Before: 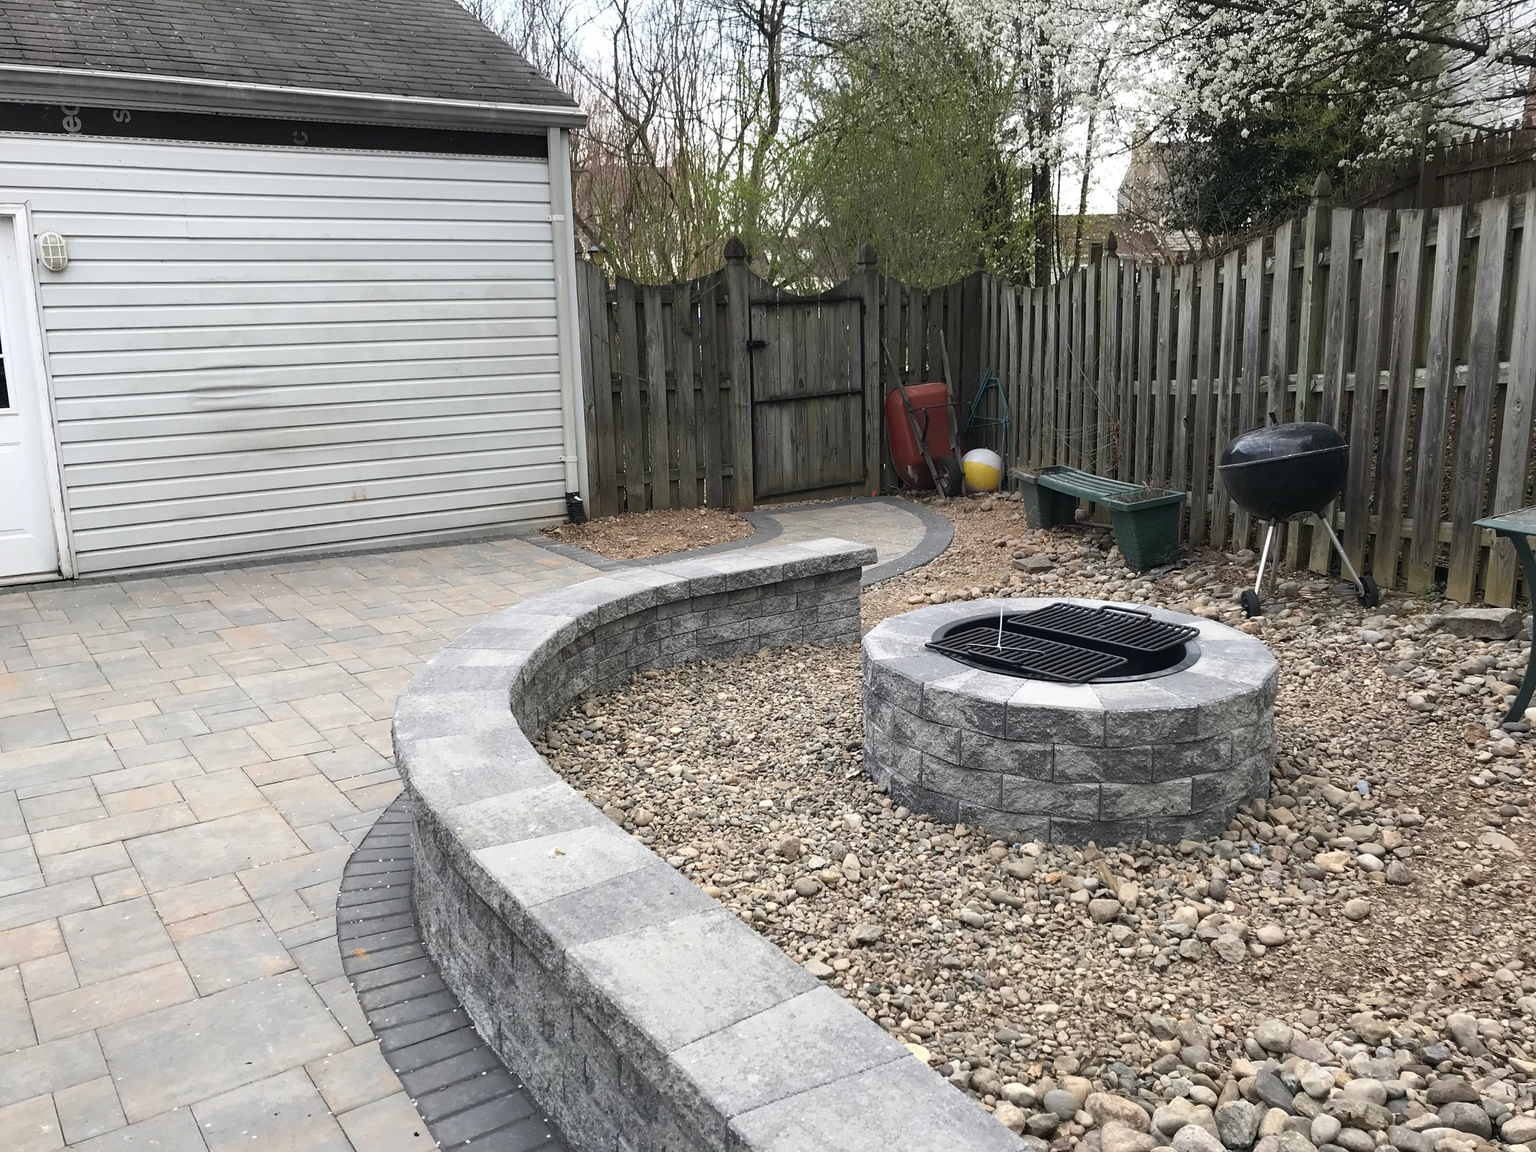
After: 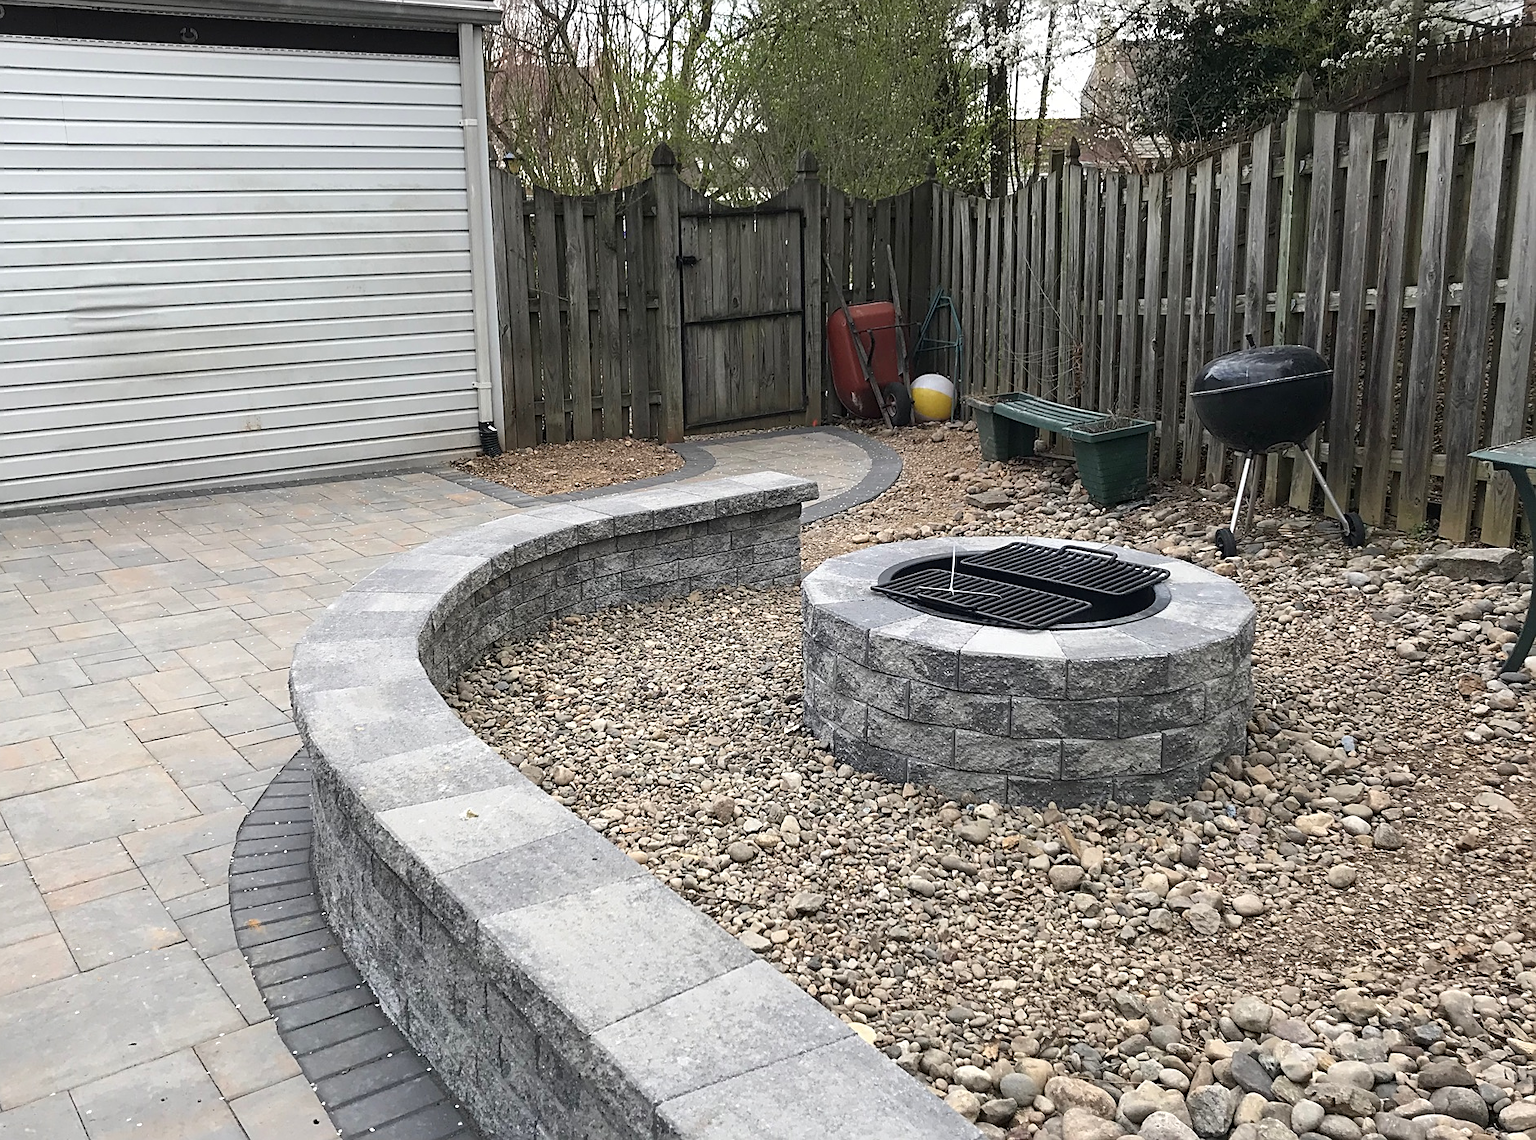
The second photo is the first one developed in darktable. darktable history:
crop and rotate: left 8.262%, top 9.226%
sharpen: on, module defaults
